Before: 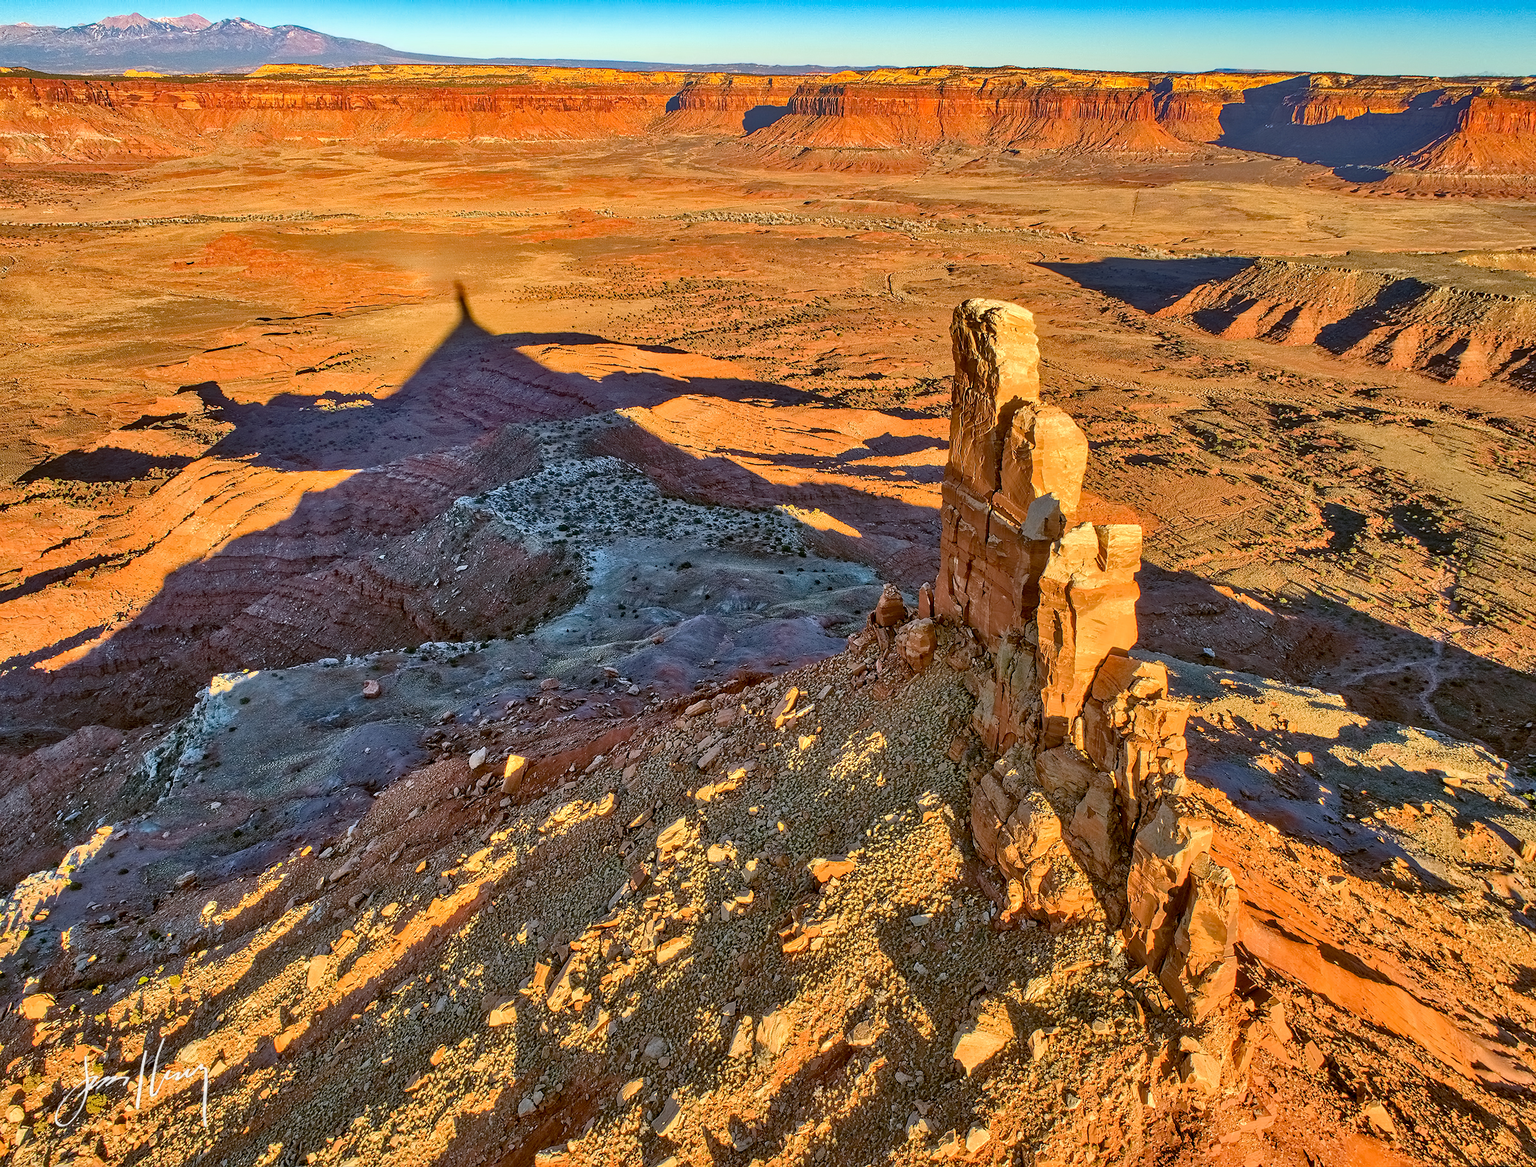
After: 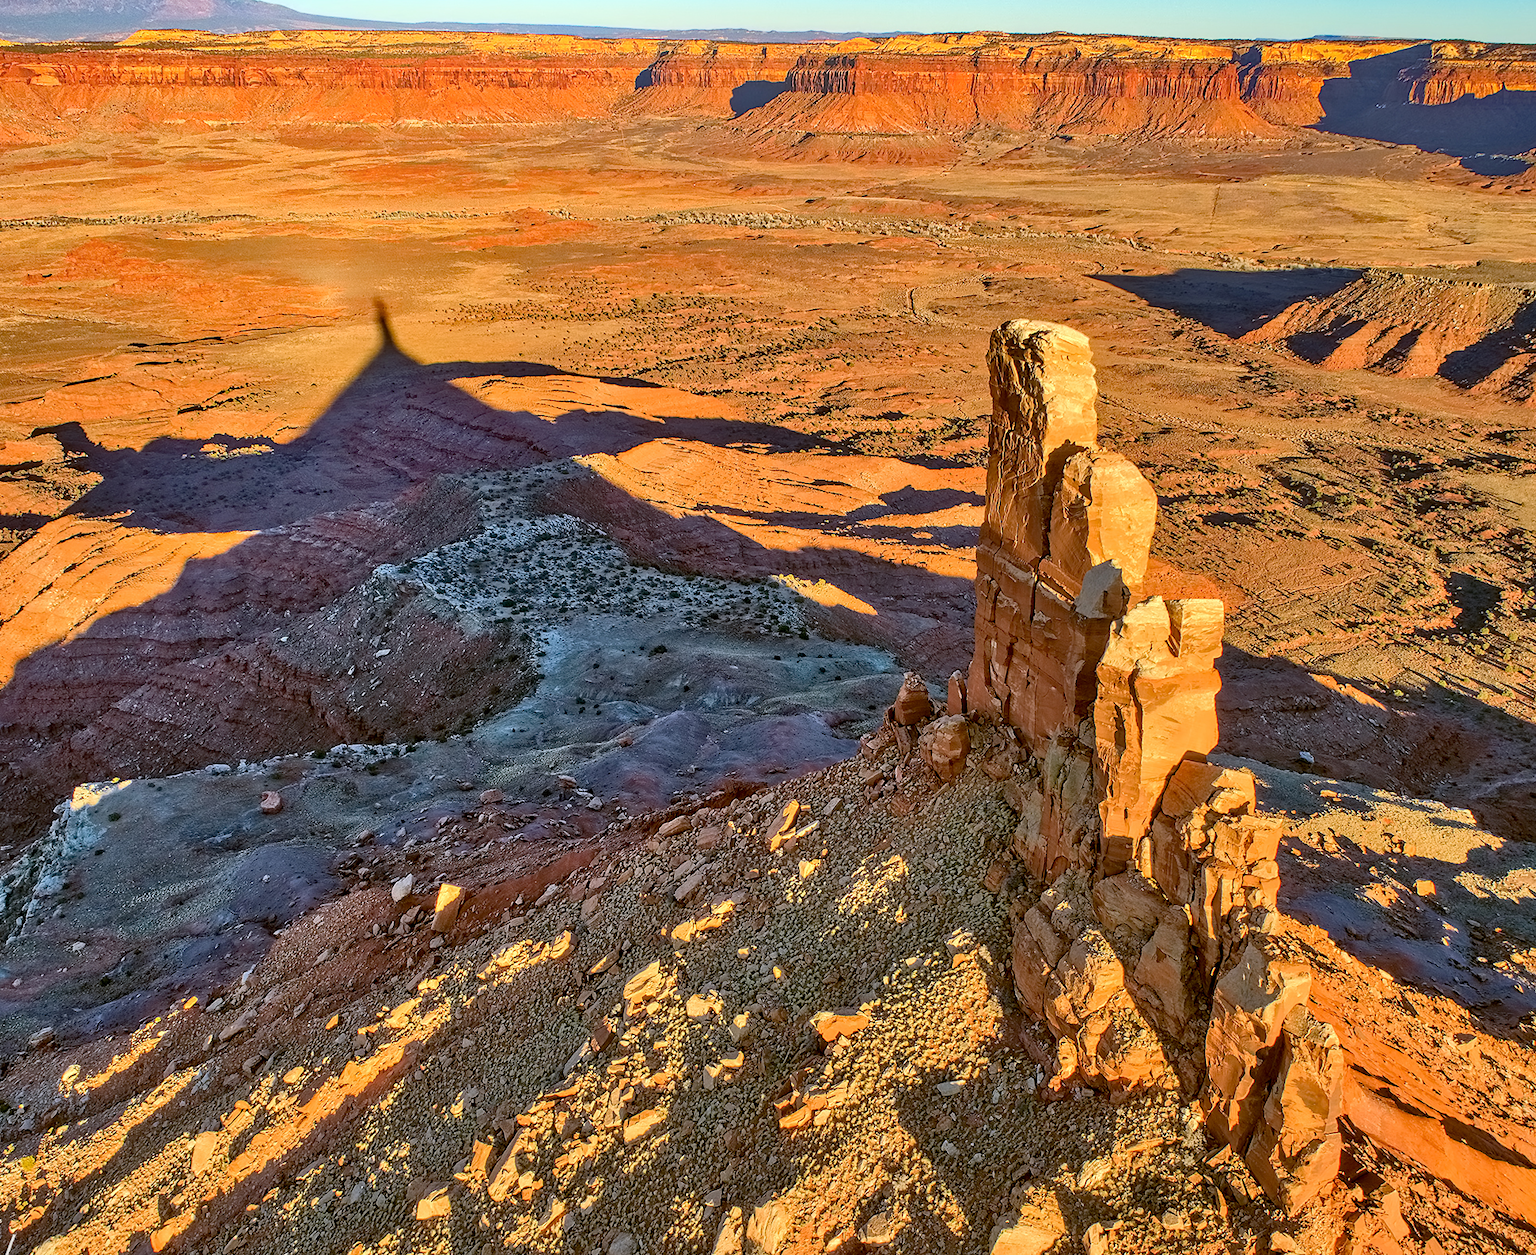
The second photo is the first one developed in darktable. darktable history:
crop: left 9.929%, top 3.475%, right 9.188%, bottom 9.529%
shadows and highlights: shadows -24.28, highlights 49.77, soften with gaussian
